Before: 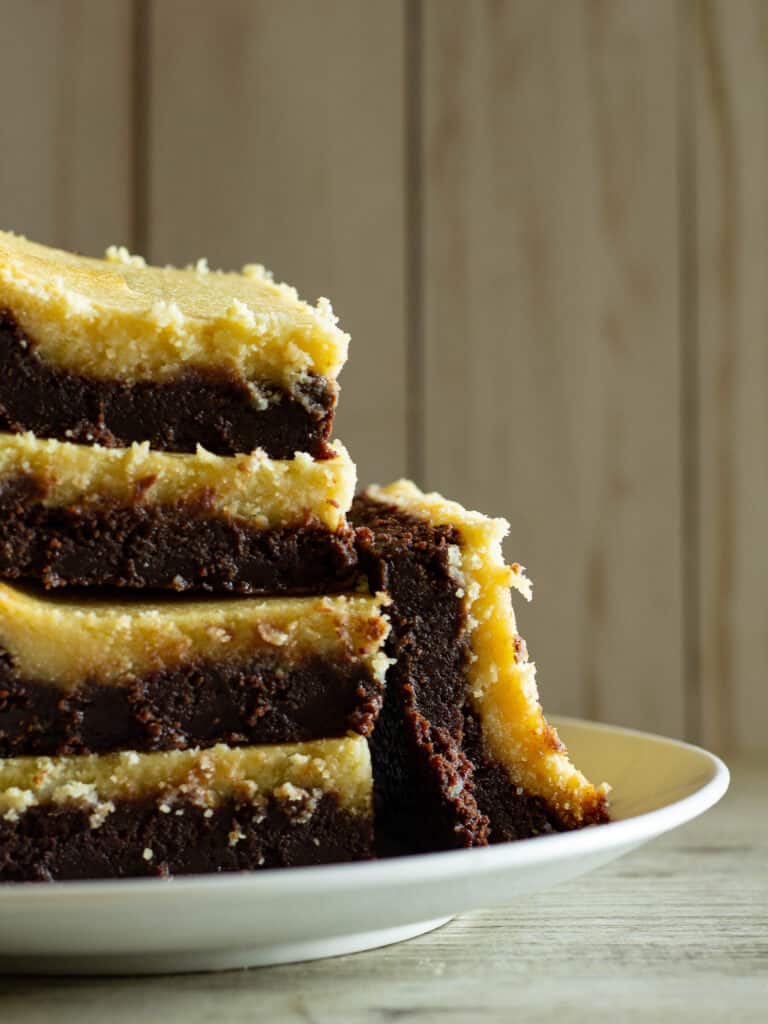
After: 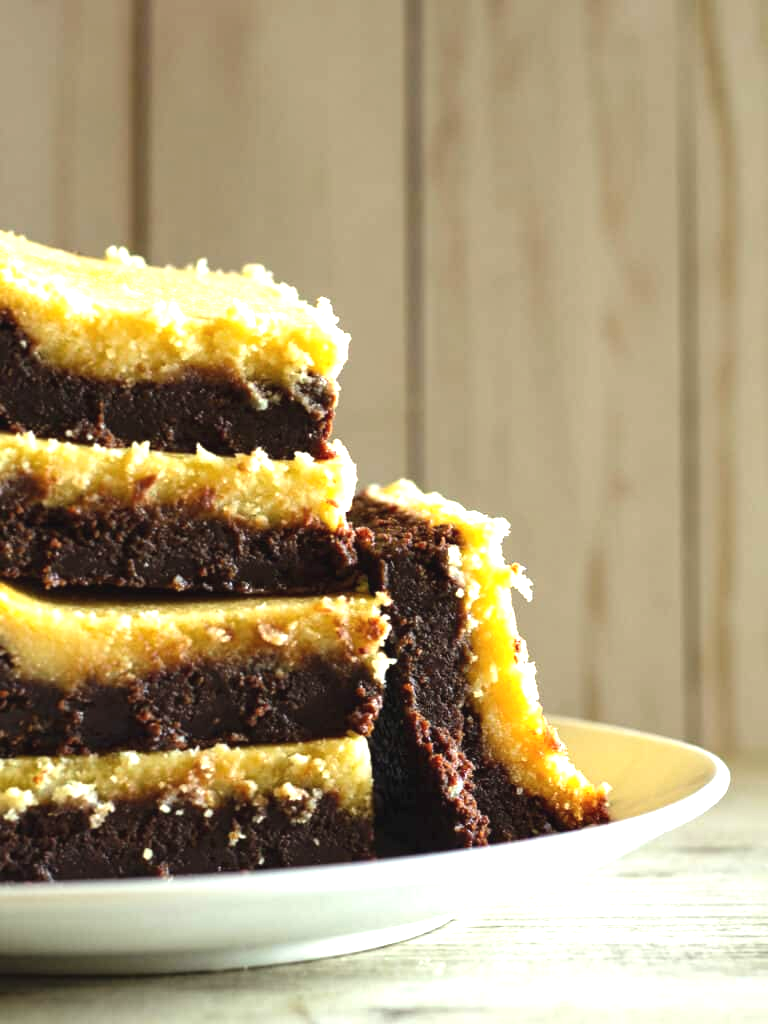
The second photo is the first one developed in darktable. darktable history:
exposure: black level correction -0.002, exposure 1.112 EV, compensate highlight preservation false
